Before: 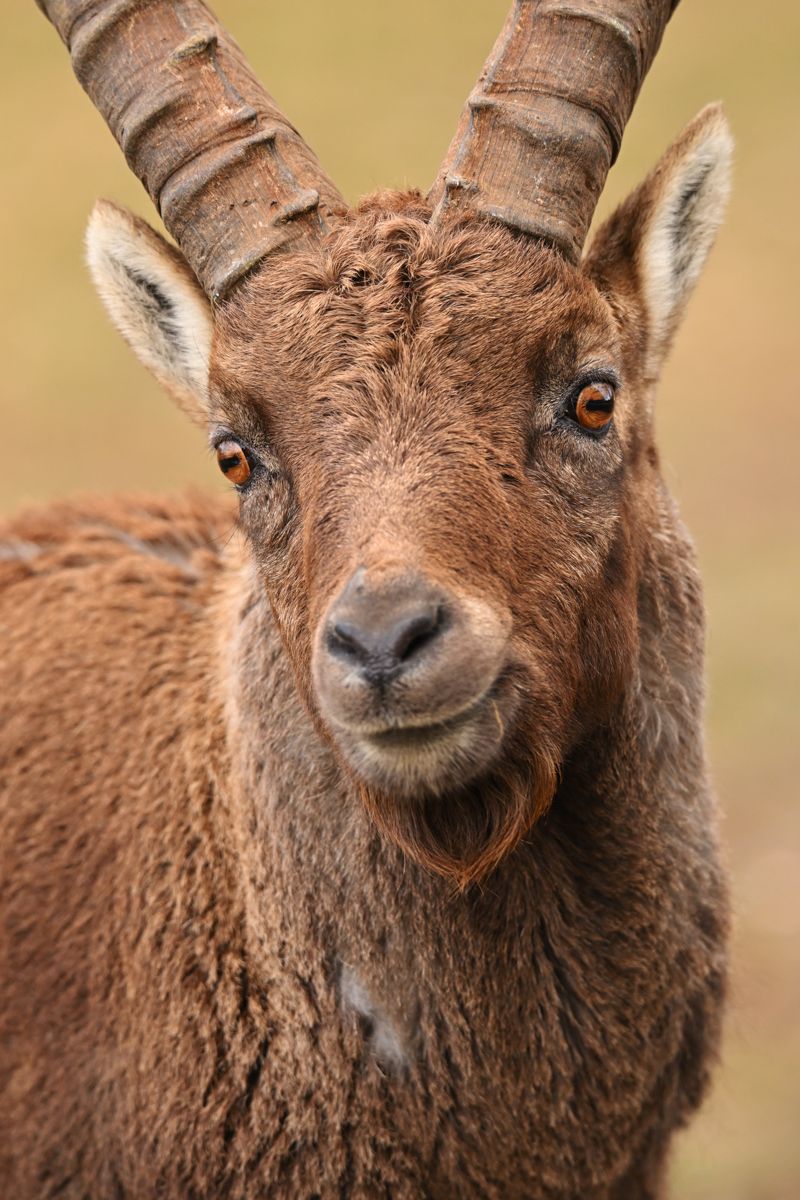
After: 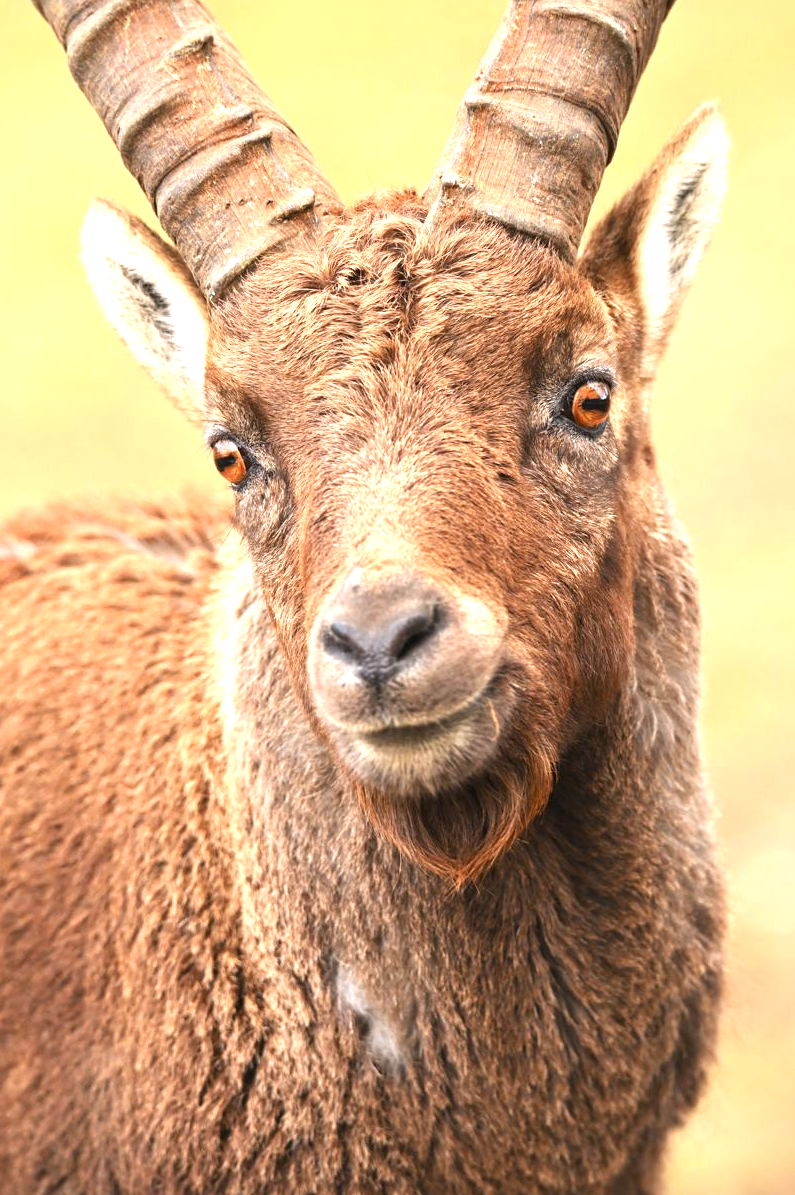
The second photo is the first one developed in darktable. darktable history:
exposure: black level correction 0, exposure 1.276 EV, compensate highlight preservation false
crop and rotate: left 0.598%, top 0.162%, bottom 0.239%
